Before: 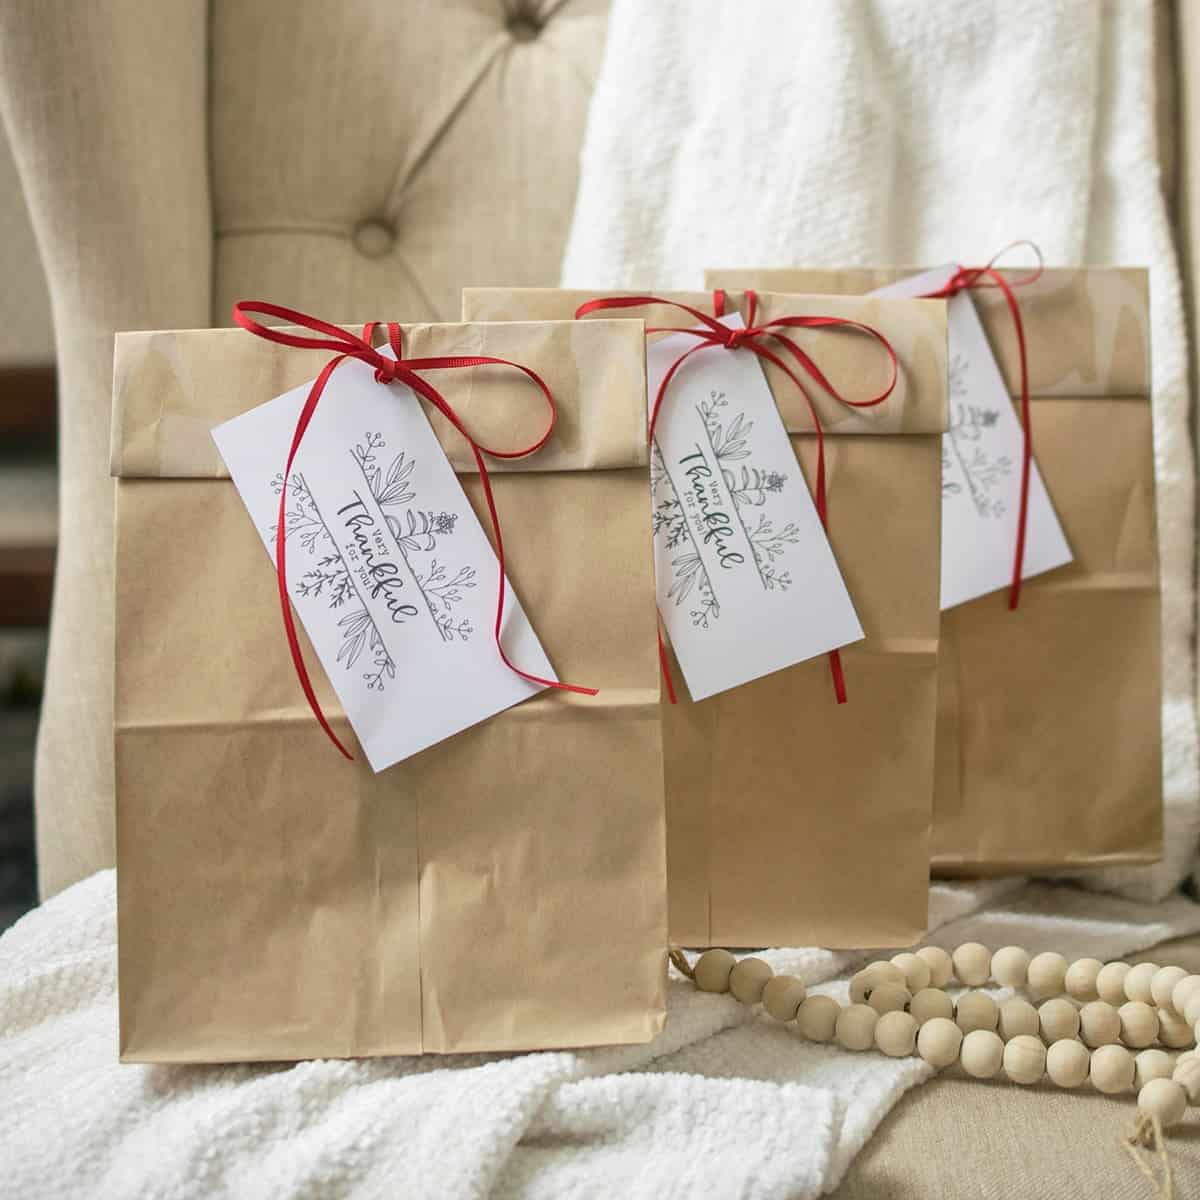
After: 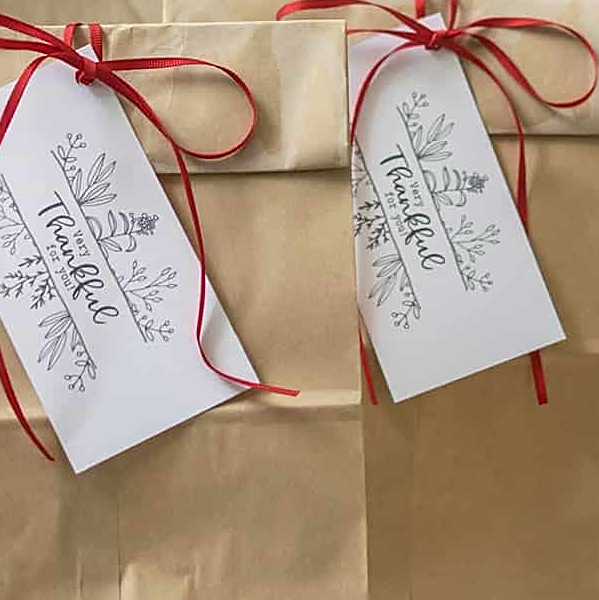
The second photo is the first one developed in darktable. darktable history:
crop: left 25%, top 25%, right 25%, bottom 25%
sharpen: on, module defaults
